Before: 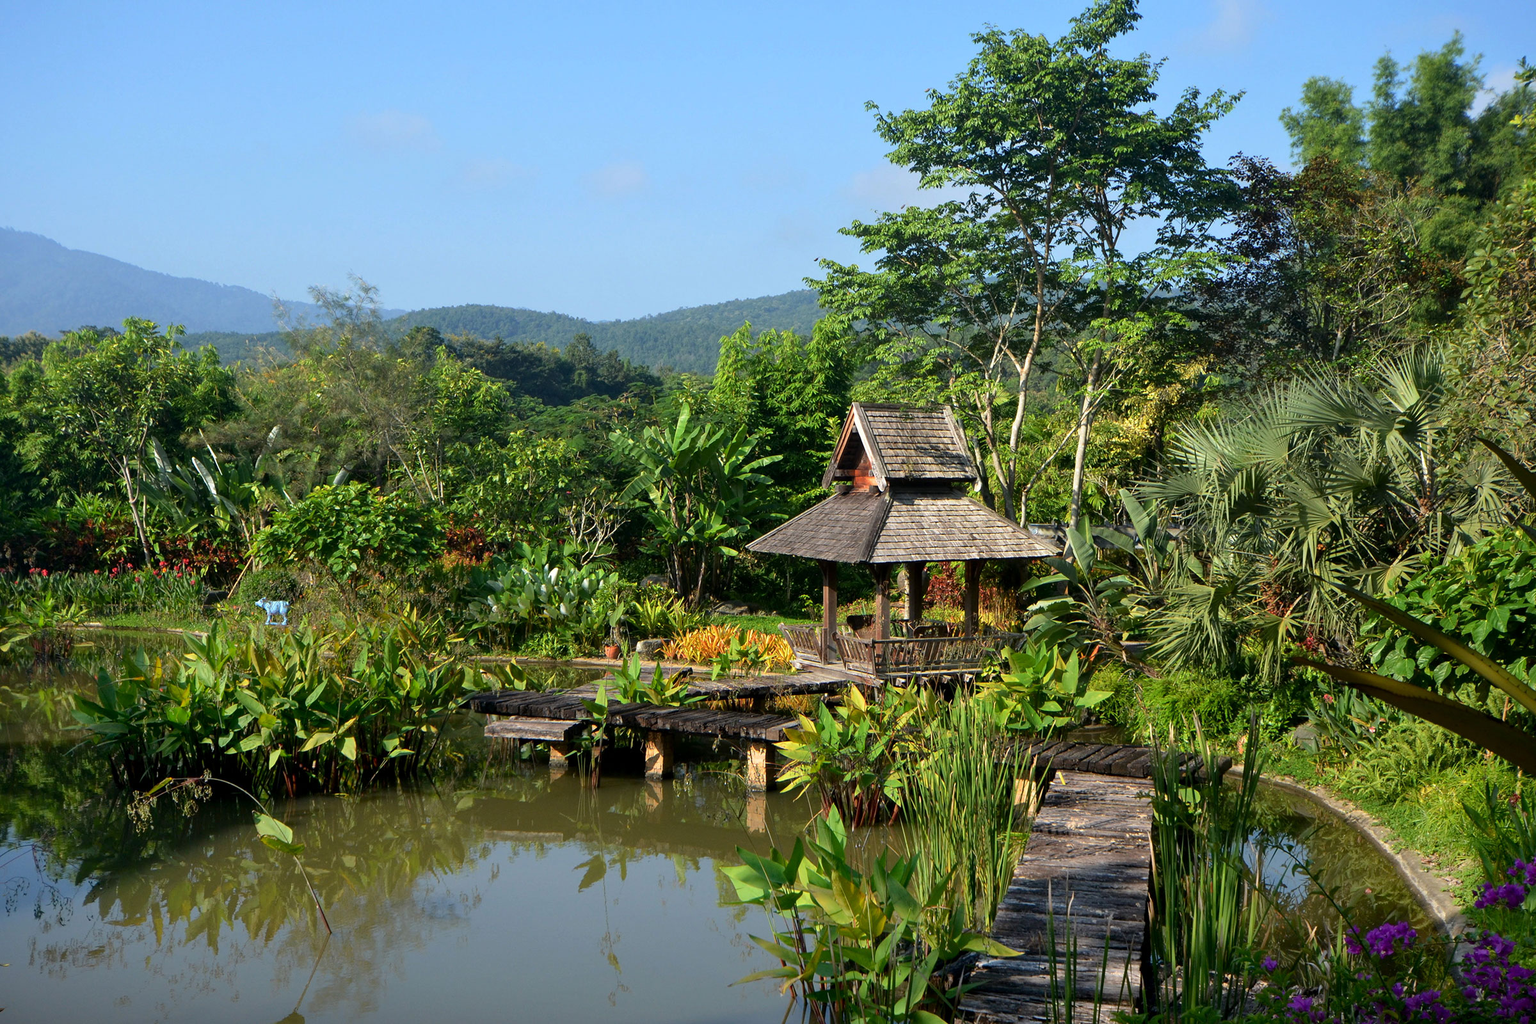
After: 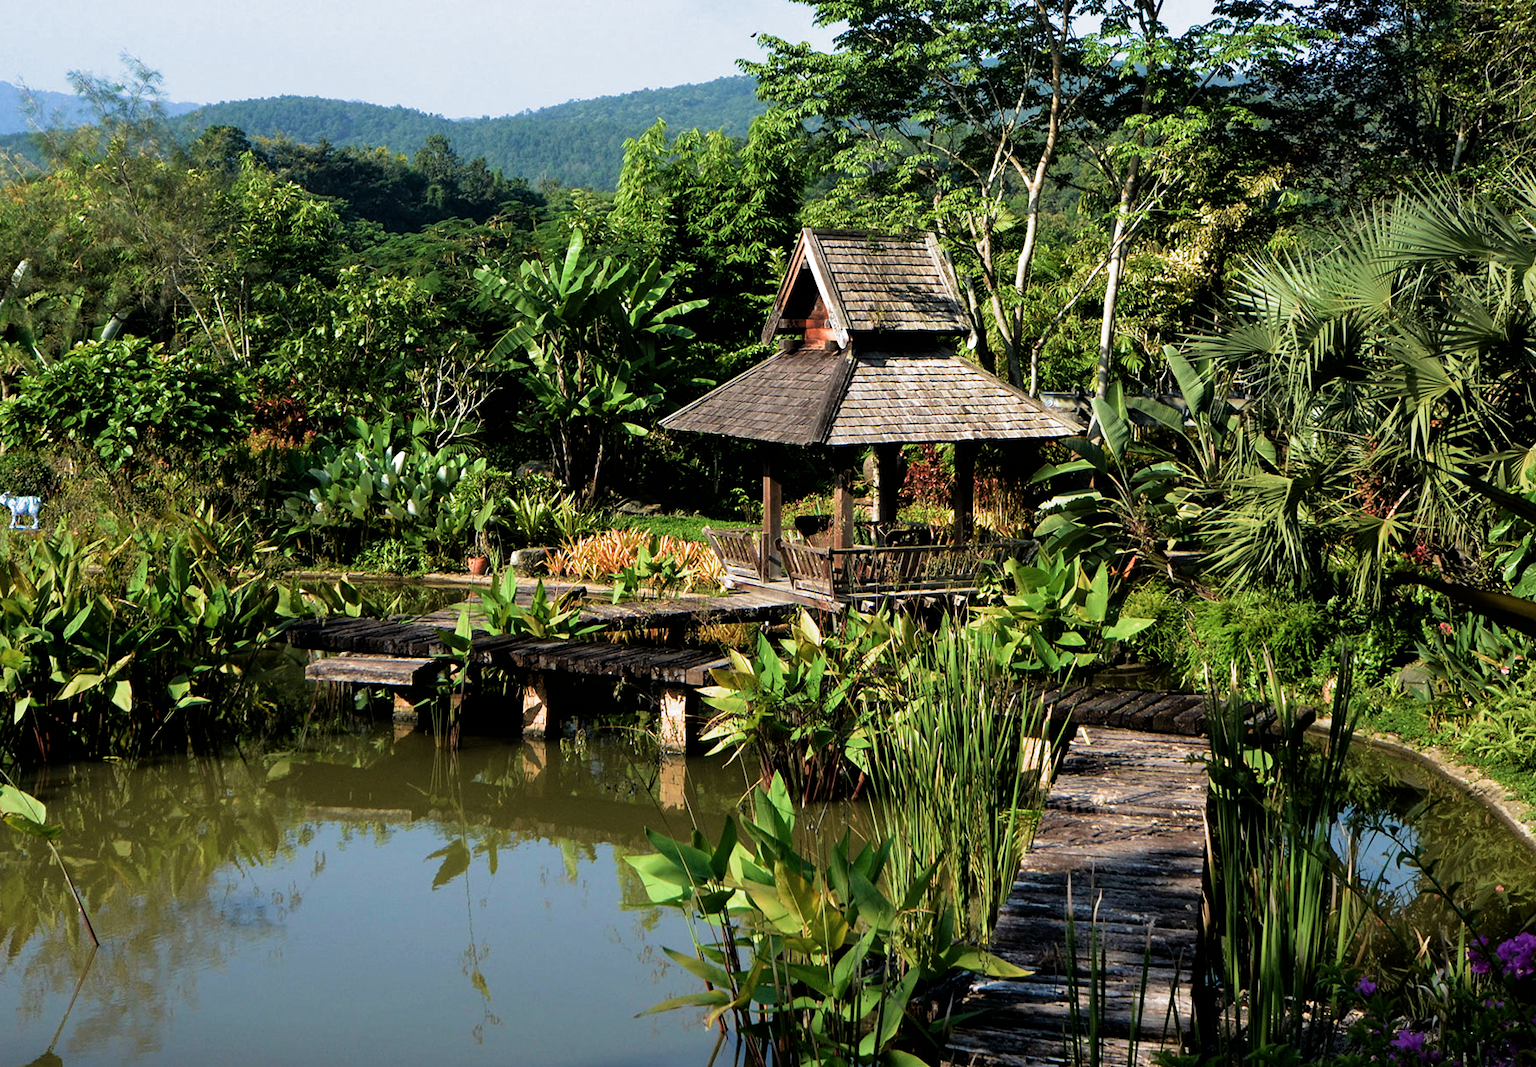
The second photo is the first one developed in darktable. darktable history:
crop: left 16.871%, top 22.857%, right 9.116%
filmic rgb: black relative exposure -8.2 EV, white relative exposure 2.2 EV, threshold 3 EV, hardness 7.11, latitude 75%, contrast 1.325, highlights saturation mix -2%, shadows ↔ highlights balance 30%, preserve chrominance RGB euclidean norm, color science v5 (2021), contrast in shadows safe, contrast in highlights safe, enable highlight reconstruction true
velvia: strength 36.57%
